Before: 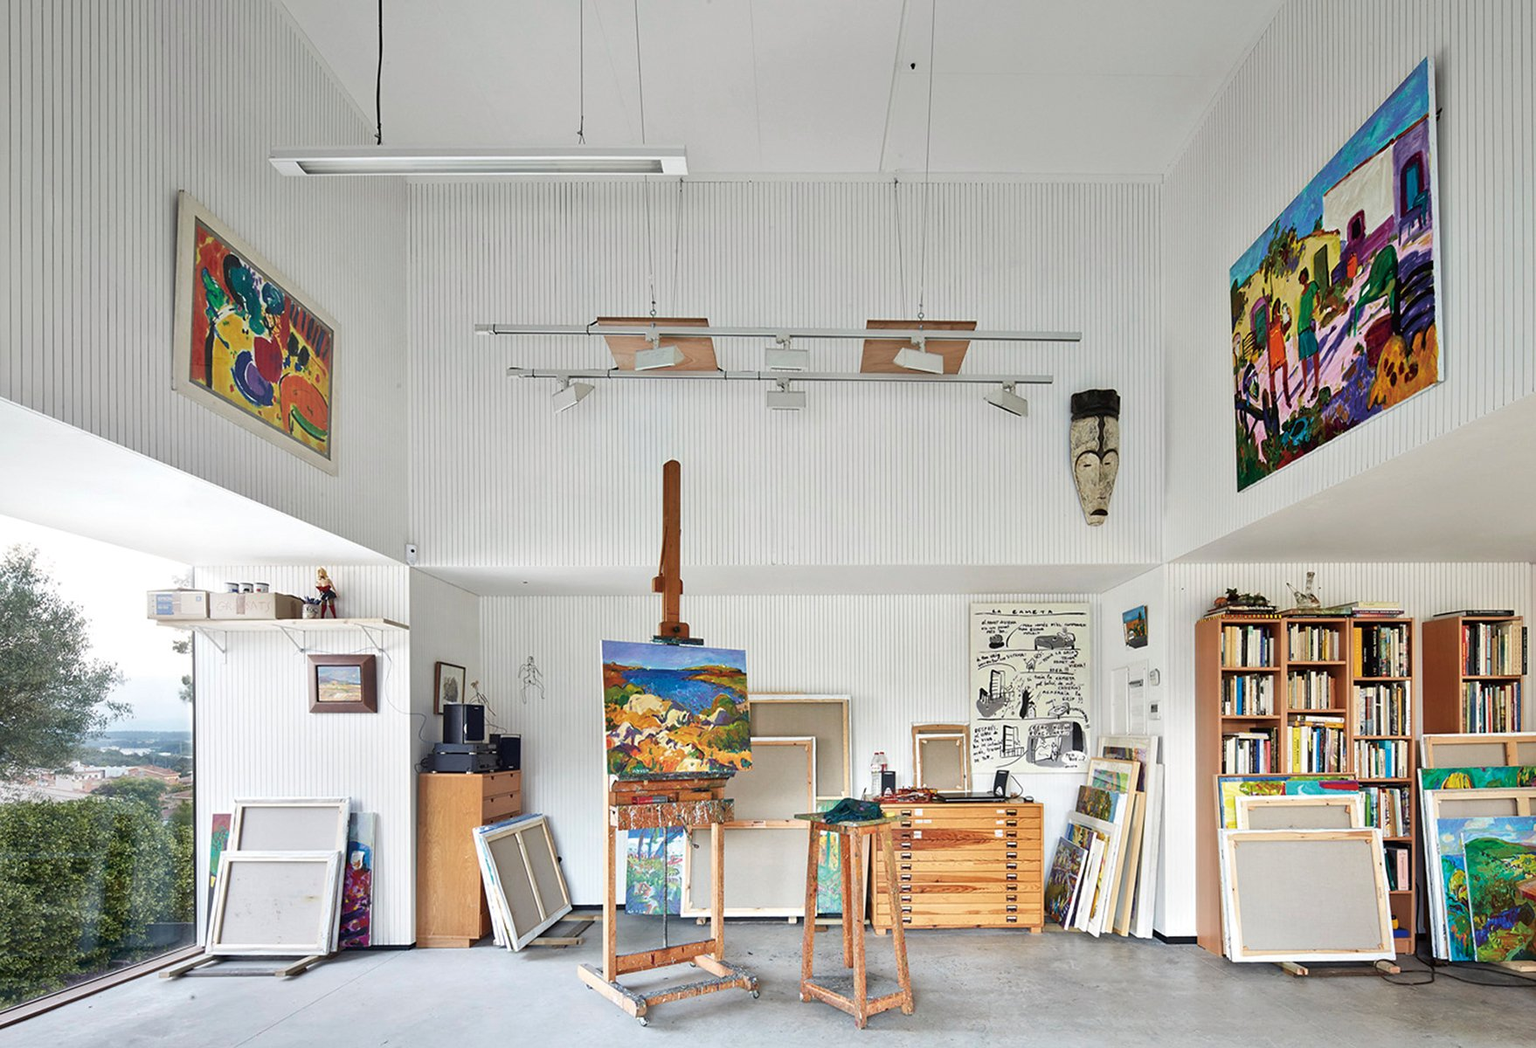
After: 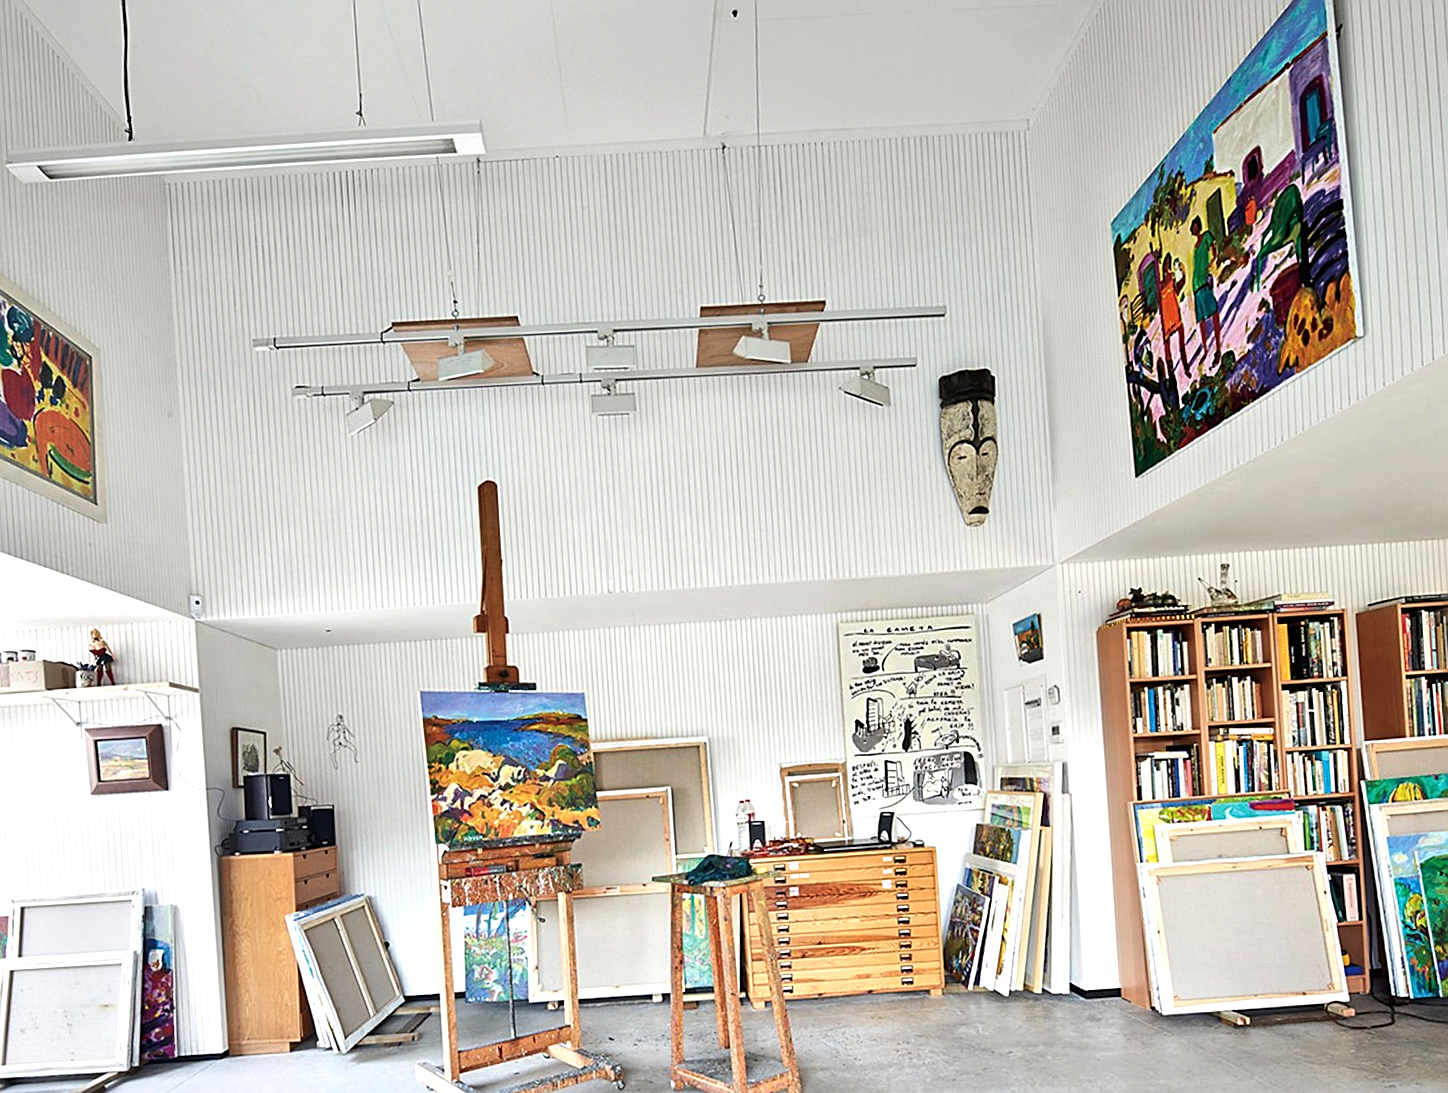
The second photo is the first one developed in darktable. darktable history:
sharpen: on, module defaults
crop and rotate: left 14.584%
tone equalizer: -8 EV -0.417 EV, -7 EV -0.389 EV, -6 EV -0.333 EV, -5 EV -0.222 EV, -3 EV 0.222 EV, -2 EV 0.333 EV, -1 EV 0.389 EV, +0 EV 0.417 EV, edges refinement/feathering 500, mask exposure compensation -1.57 EV, preserve details no
rotate and perspective: rotation -3.52°, crop left 0.036, crop right 0.964, crop top 0.081, crop bottom 0.919
